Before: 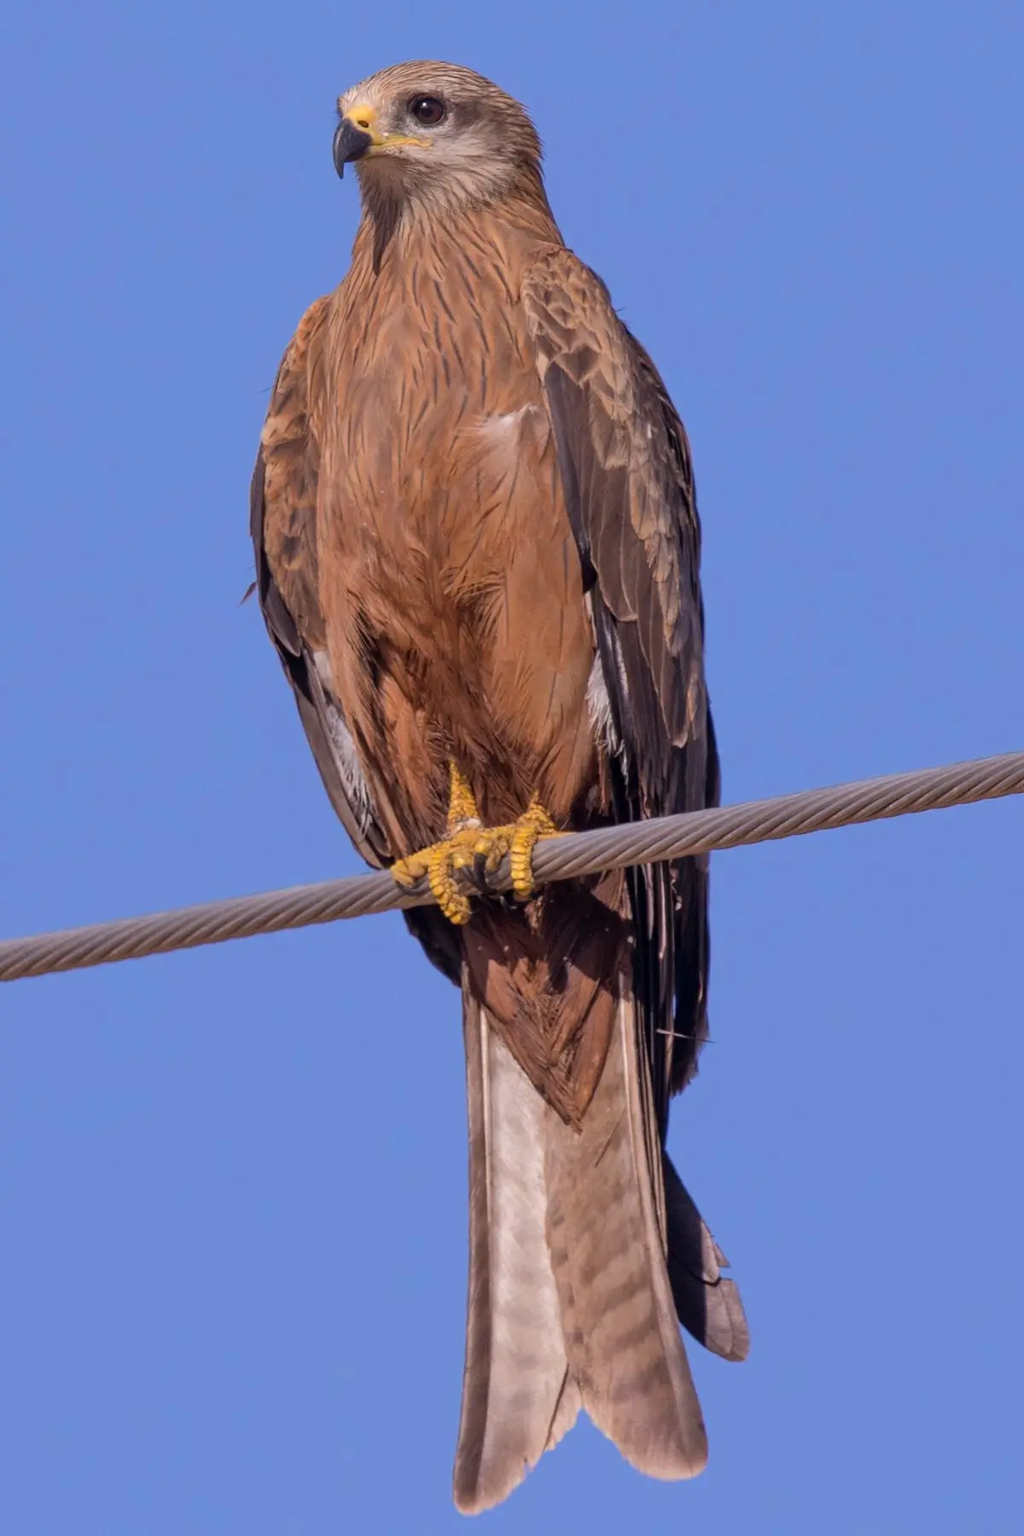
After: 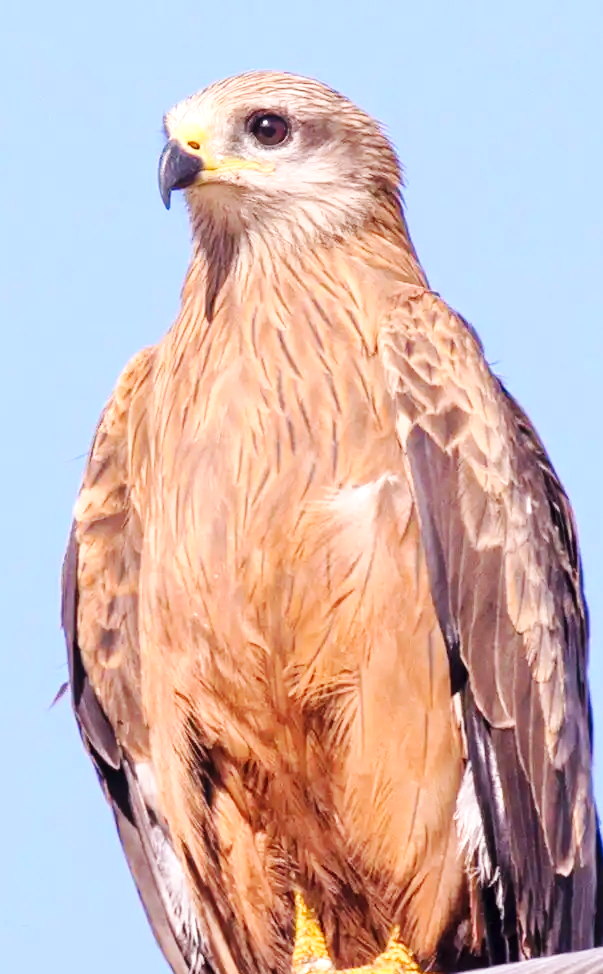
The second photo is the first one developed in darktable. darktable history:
crop: left 19.414%, right 30.279%, bottom 45.882%
exposure: black level correction 0, exposure 1.124 EV, compensate highlight preservation false
base curve: curves: ch0 [(0, 0) (0.032, 0.025) (0.121, 0.166) (0.206, 0.329) (0.605, 0.79) (1, 1)], preserve colors none
